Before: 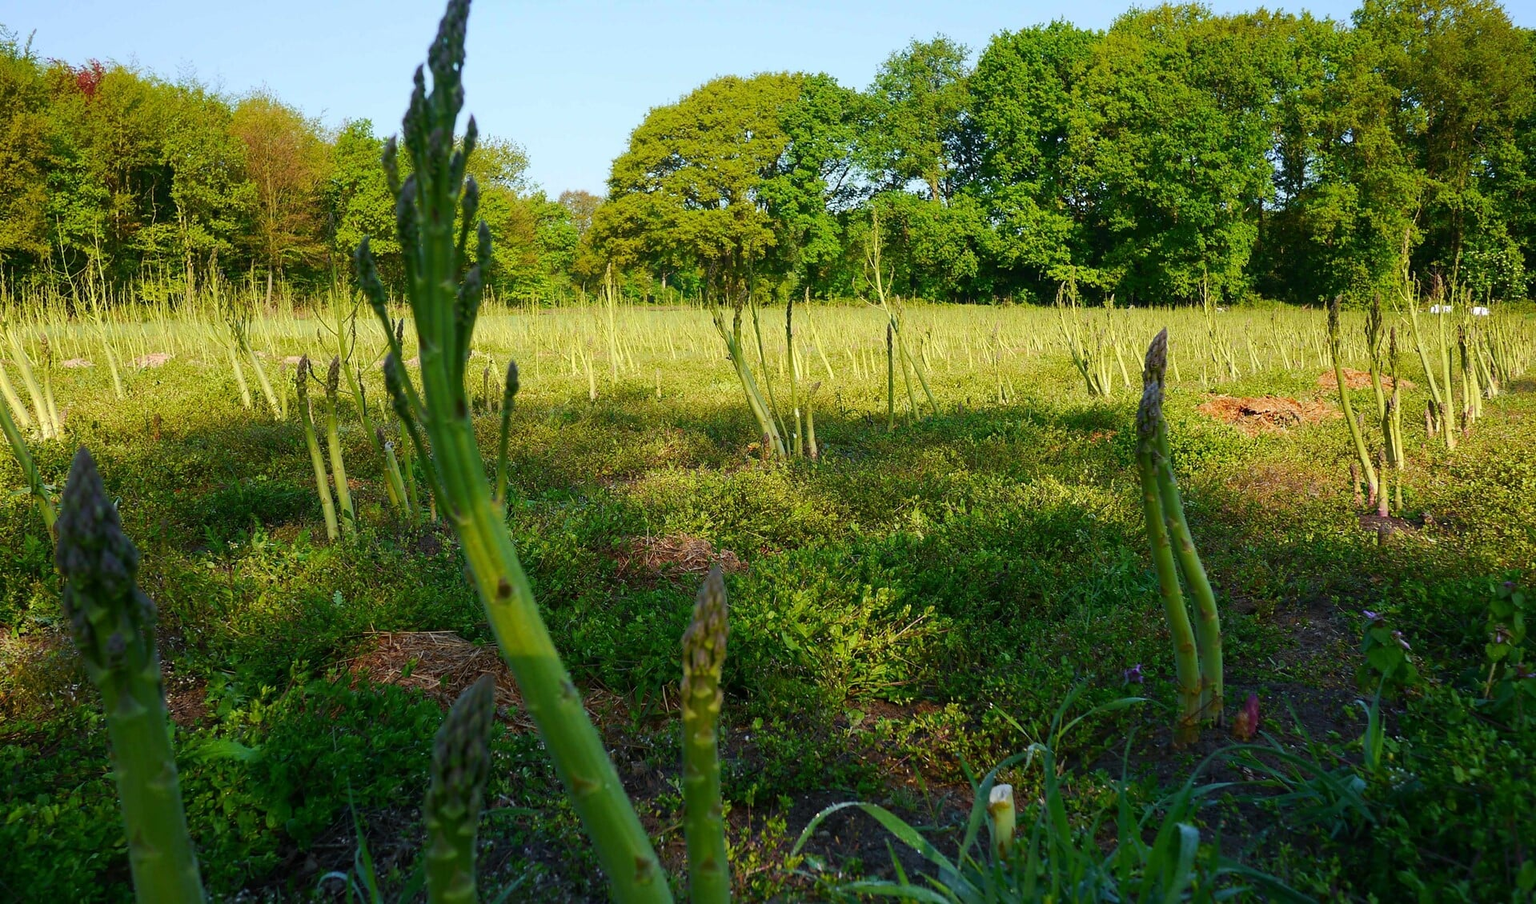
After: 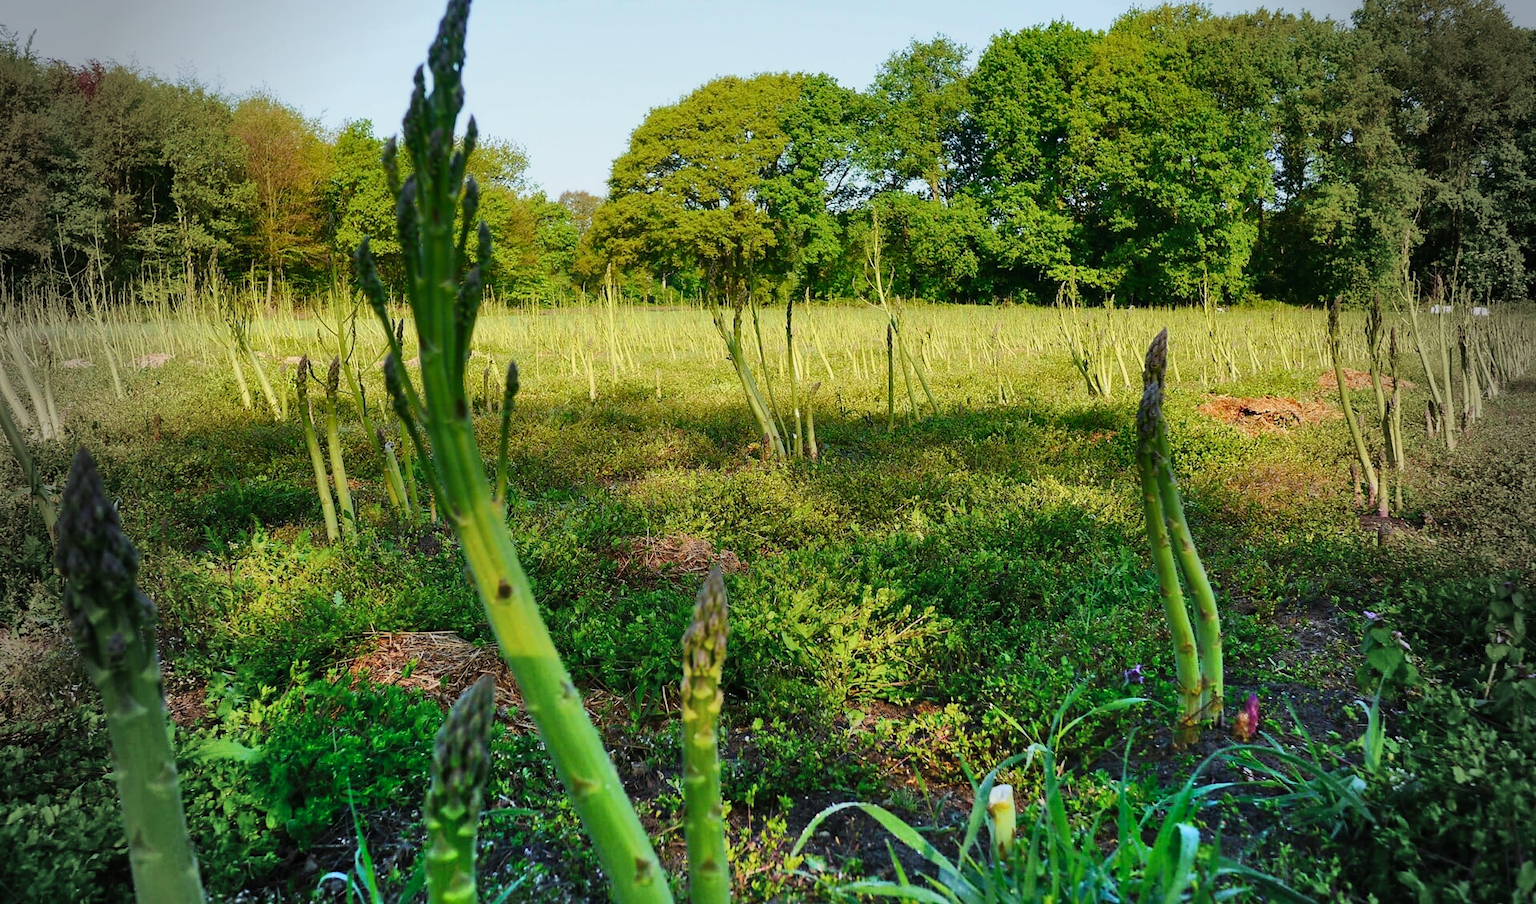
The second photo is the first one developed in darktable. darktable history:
vignetting: fall-off start 68.65%, fall-off radius 29.88%, width/height ratio 0.989, shape 0.846, unbound false
contrast brightness saturation: saturation -0.058
tone curve: curves: ch0 [(0, 0) (0.058, 0.037) (0.214, 0.183) (0.304, 0.288) (0.561, 0.554) (0.687, 0.677) (0.768, 0.768) (0.858, 0.861) (0.987, 0.945)]; ch1 [(0, 0) (0.172, 0.123) (0.312, 0.296) (0.432, 0.448) (0.471, 0.469) (0.502, 0.5) (0.521, 0.505) (0.565, 0.569) (0.663, 0.663) (0.703, 0.721) (0.857, 0.917) (1, 1)]; ch2 [(0, 0) (0.411, 0.424) (0.485, 0.497) (0.502, 0.5) (0.517, 0.511) (0.556, 0.551) (0.626, 0.594) (0.709, 0.661) (1, 1)], preserve colors none
shadows and highlights: shadows 73.79, highlights -23.73, soften with gaussian
